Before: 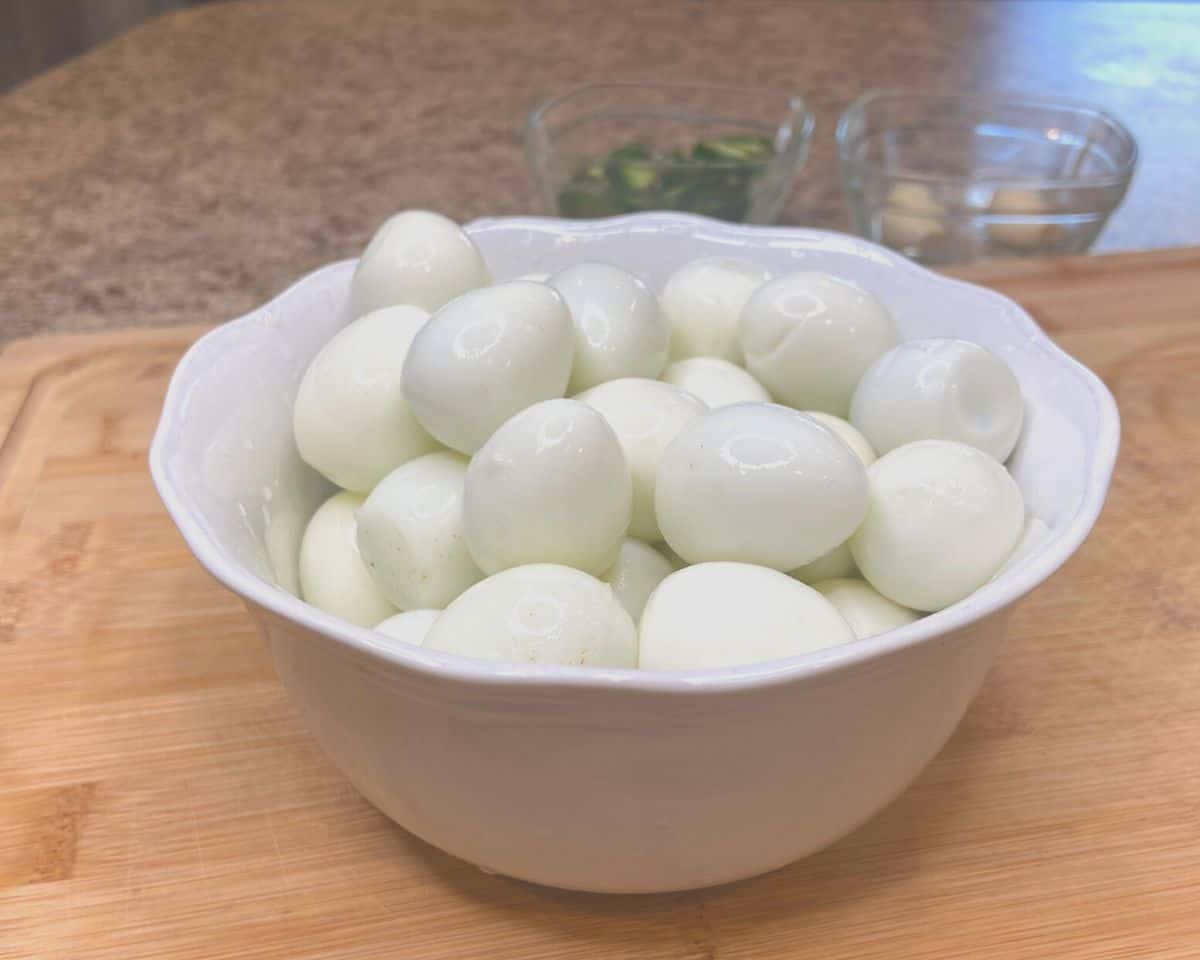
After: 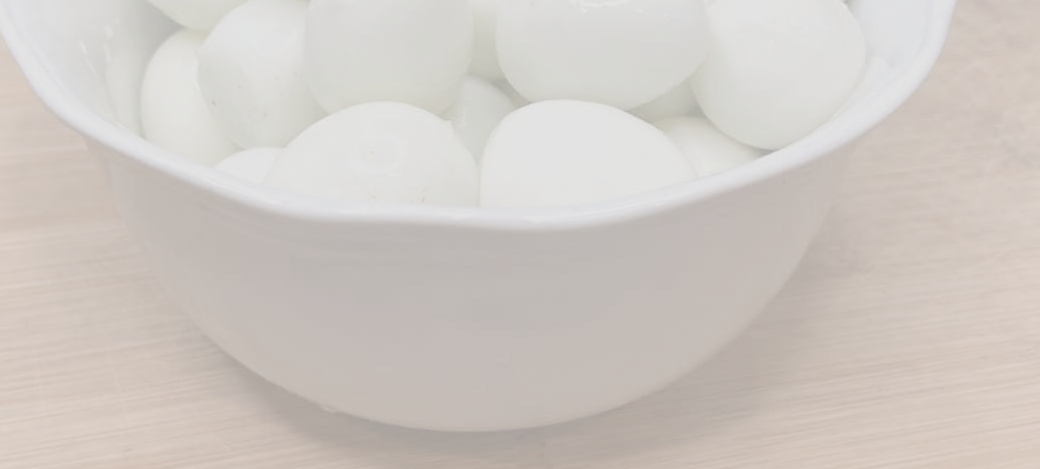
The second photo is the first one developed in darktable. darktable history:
crop and rotate: left 13.306%, top 48.129%, bottom 2.928%
contrast brightness saturation: contrast -0.32, brightness 0.75, saturation -0.78
